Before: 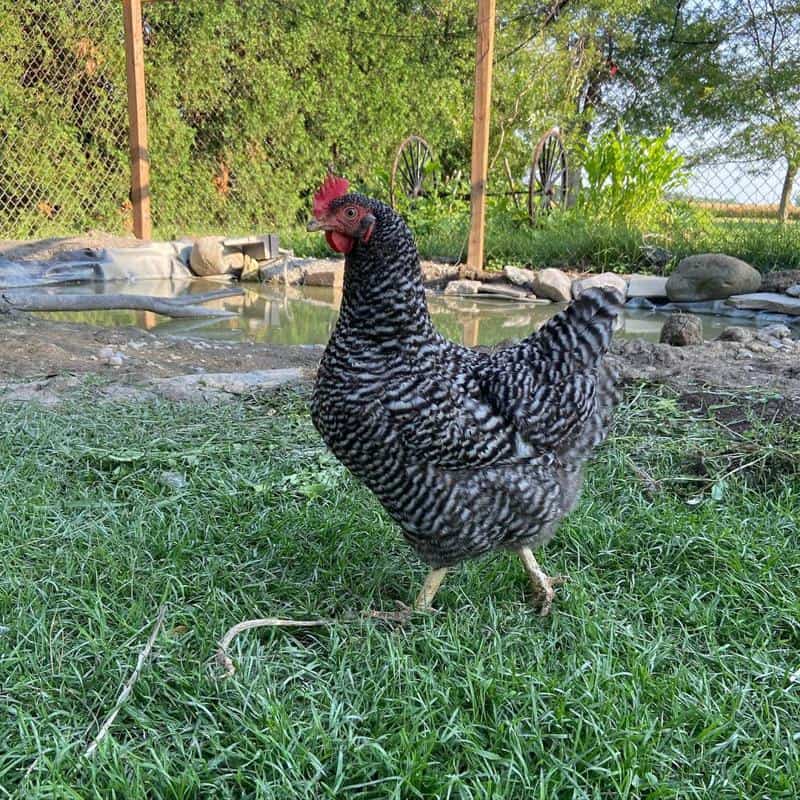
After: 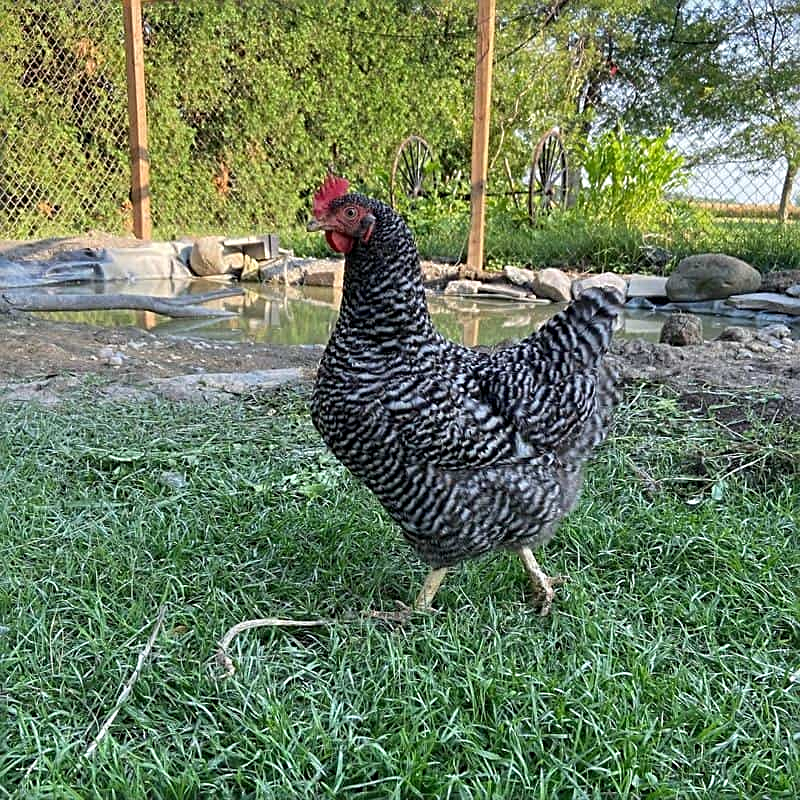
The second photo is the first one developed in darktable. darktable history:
sharpen: radius 2.767
exposure: compensate highlight preservation false
